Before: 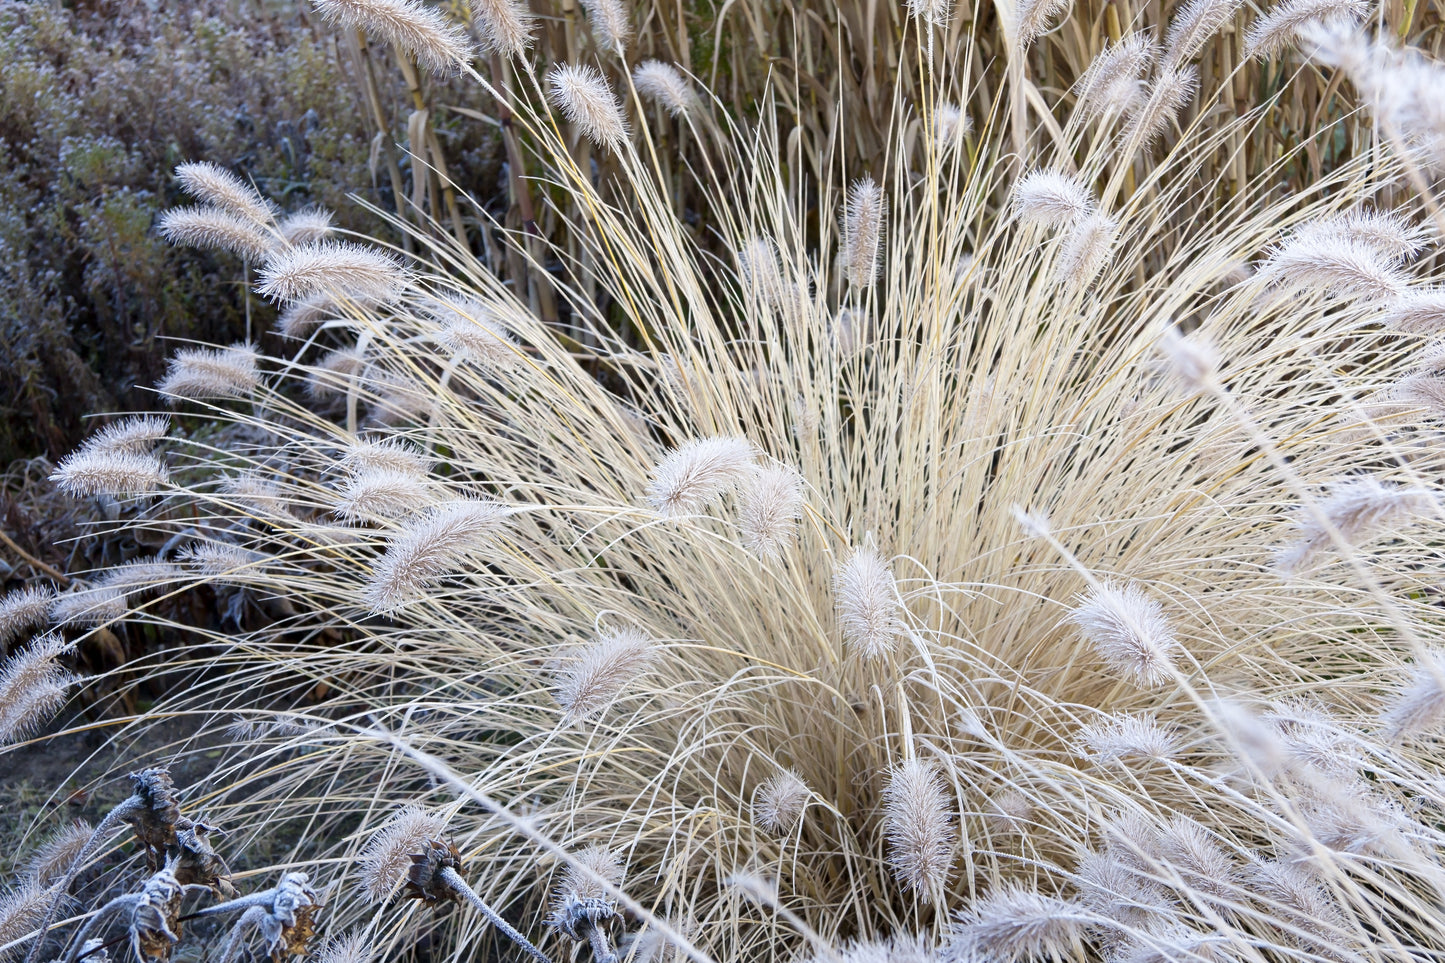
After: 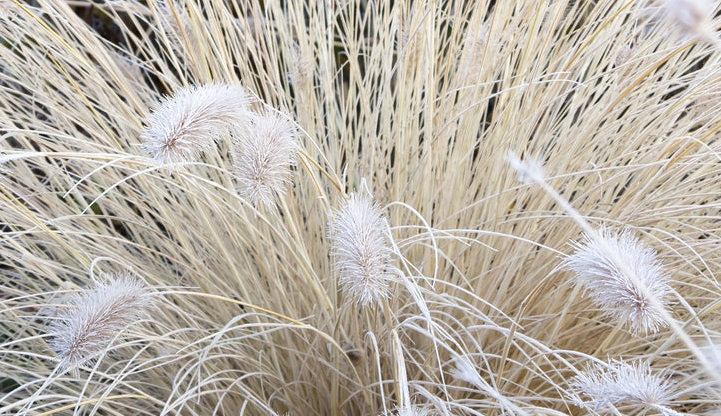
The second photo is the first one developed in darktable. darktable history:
crop: left 34.978%, top 36.704%, right 15.112%, bottom 20.084%
tone equalizer: mask exposure compensation -0.503 EV
